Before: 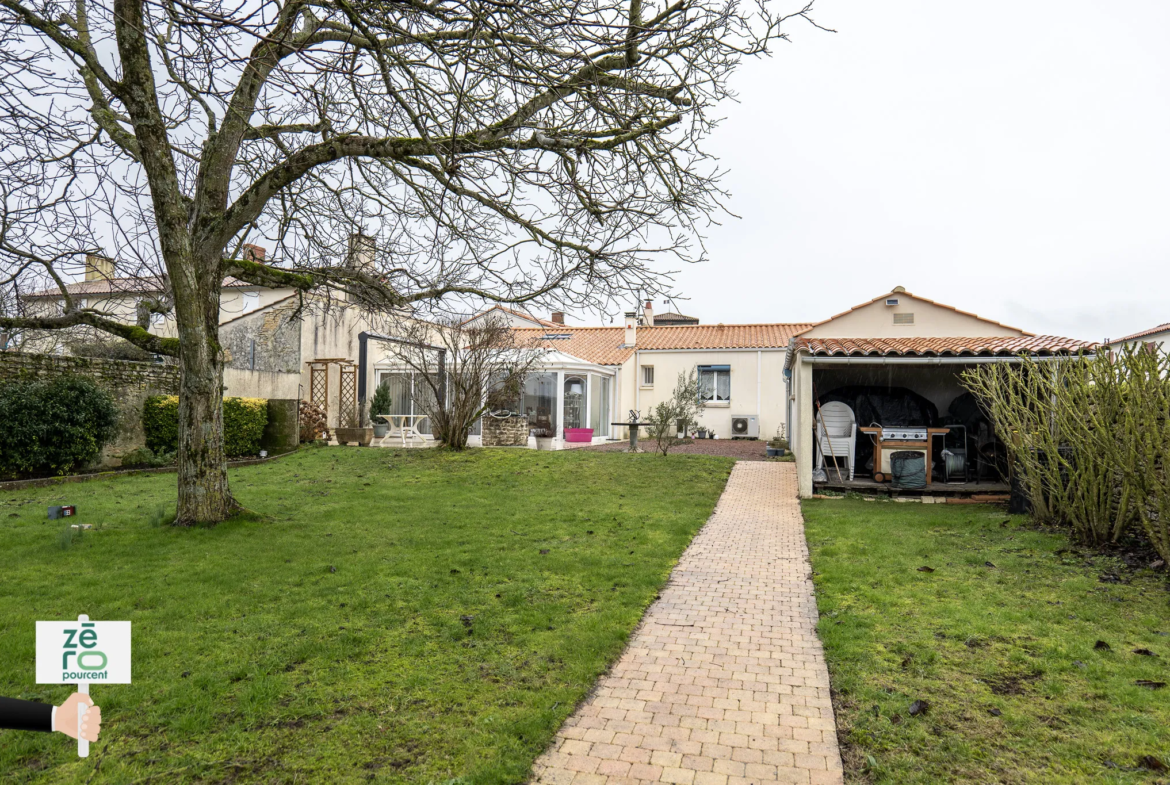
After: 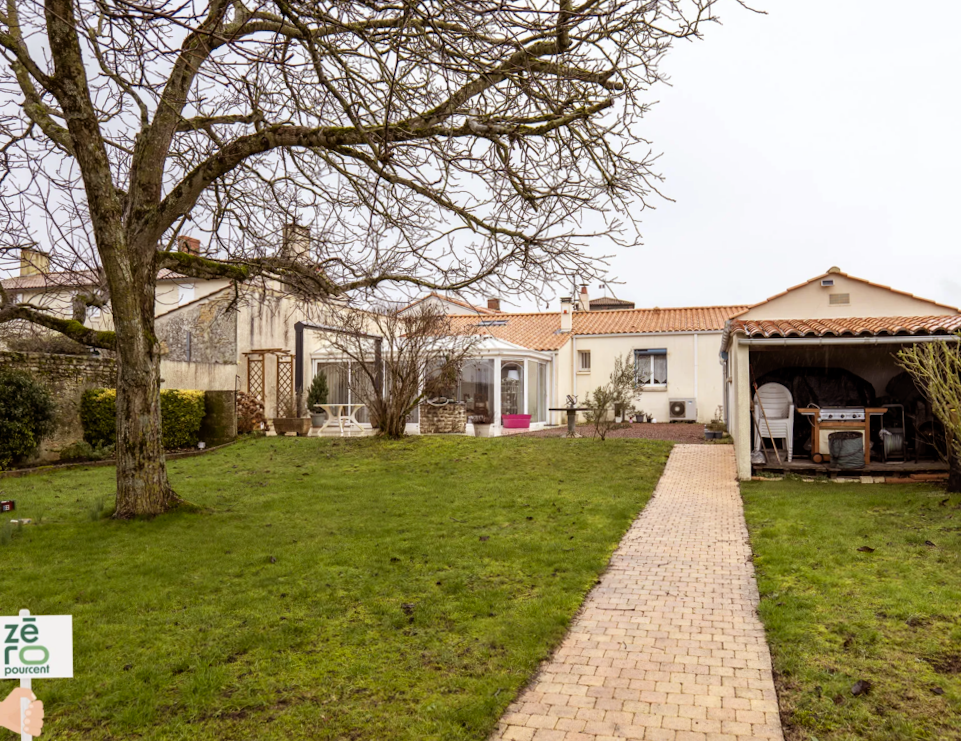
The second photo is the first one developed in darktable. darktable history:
crop and rotate: angle 1°, left 4.281%, top 0.642%, right 11.383%, bottom 2.486%
rgb levels: mode RGB, independent channels, levels [[0, 0.5, 1], [0, 0.521, 1], [0, 0.536, 1]]
